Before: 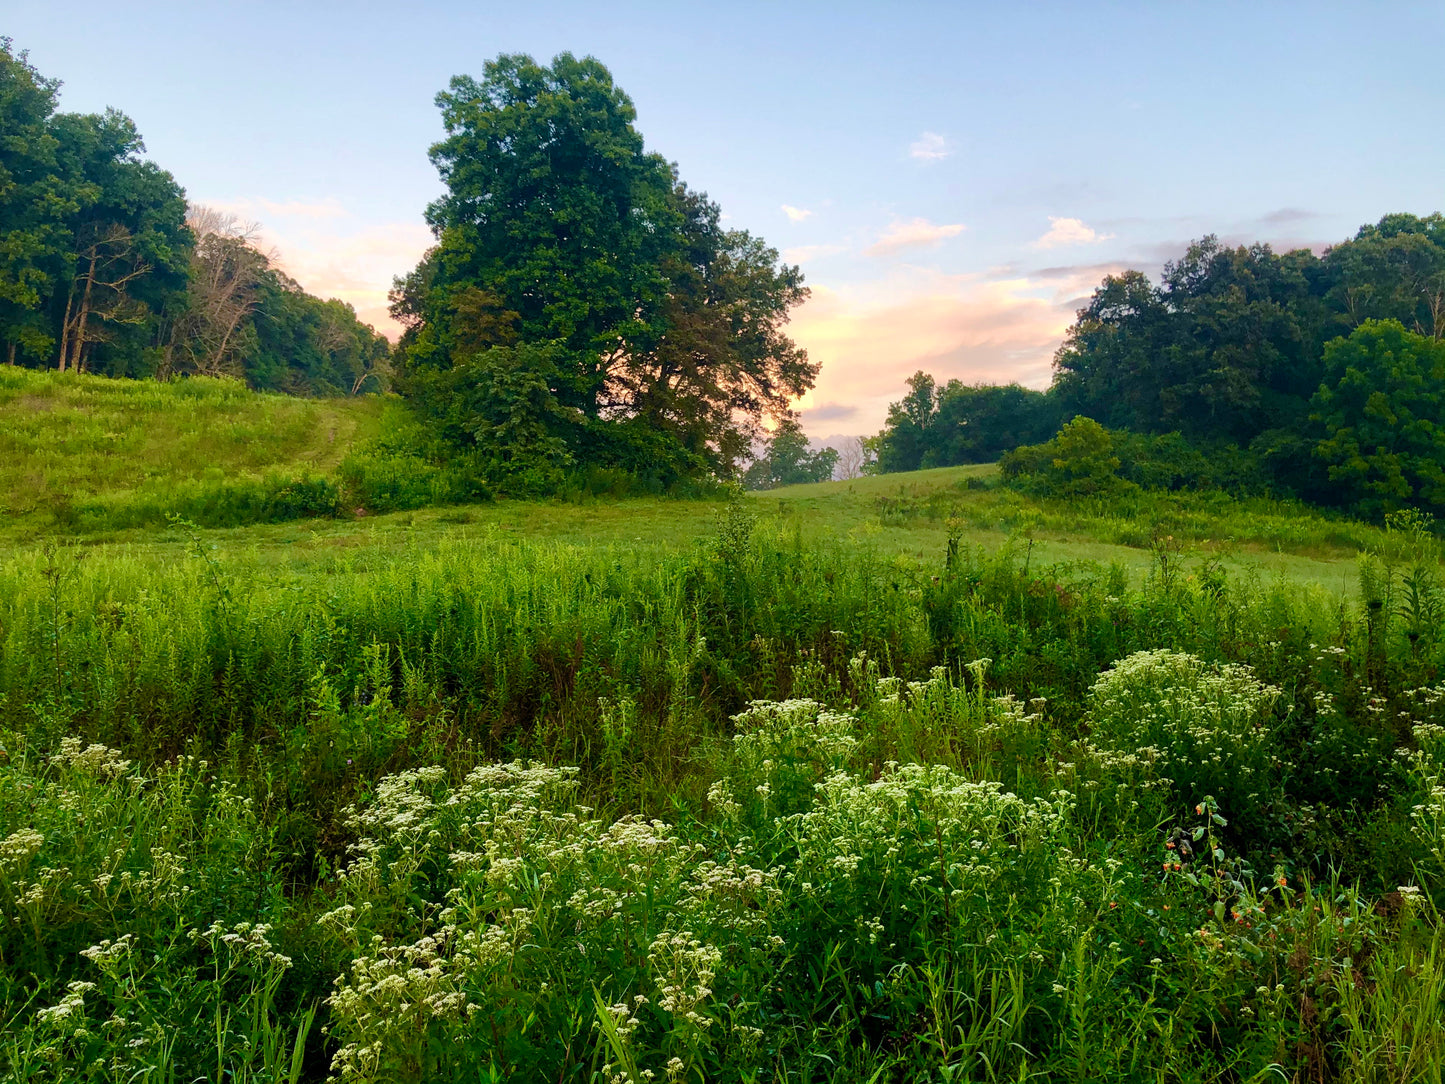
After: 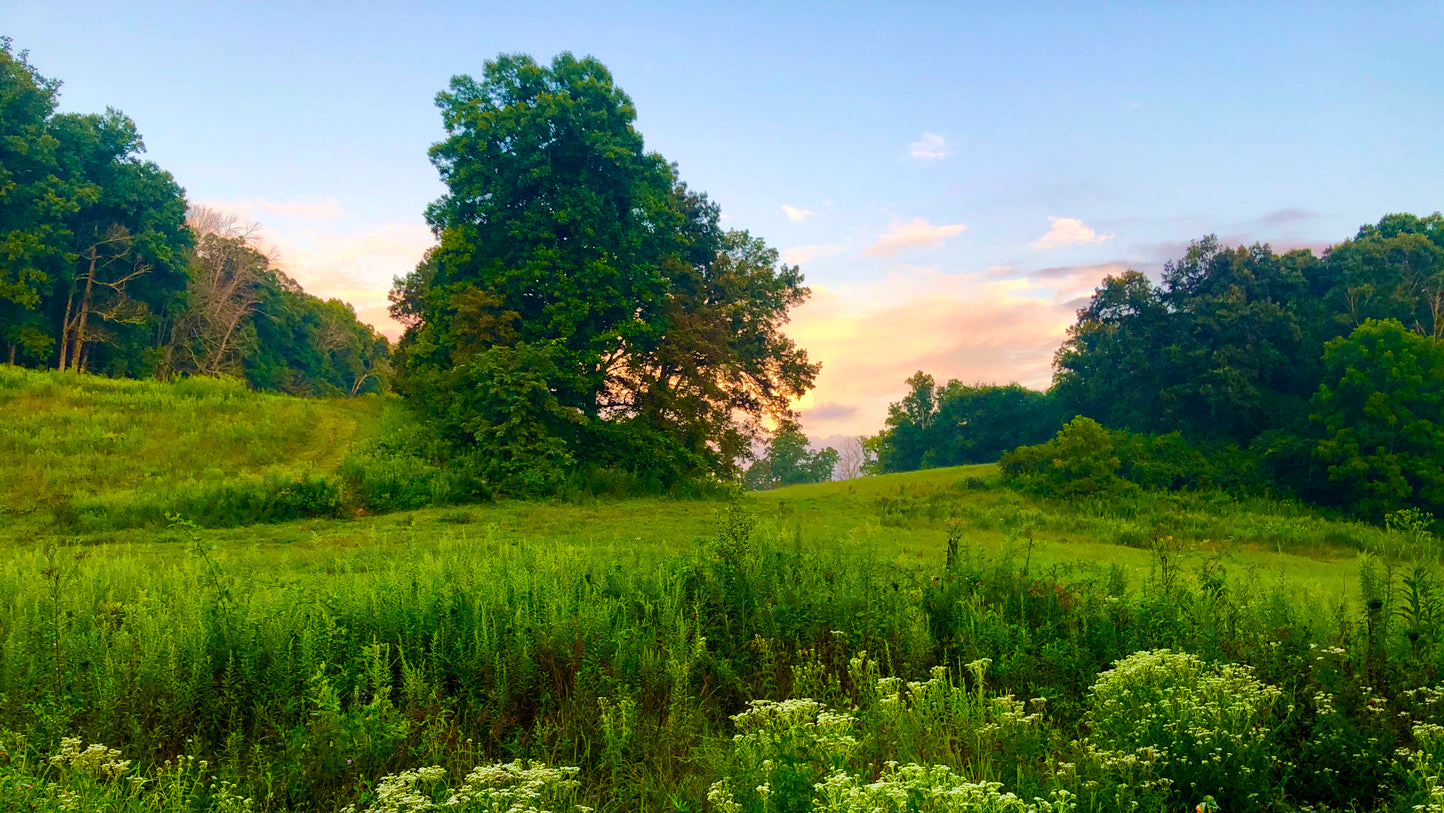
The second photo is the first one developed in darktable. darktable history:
velvia: strength 15%
color balance rgb: perceptual saturation grading › global saturation 25%, global vibrance 20%
crop: bottom 24.967%
